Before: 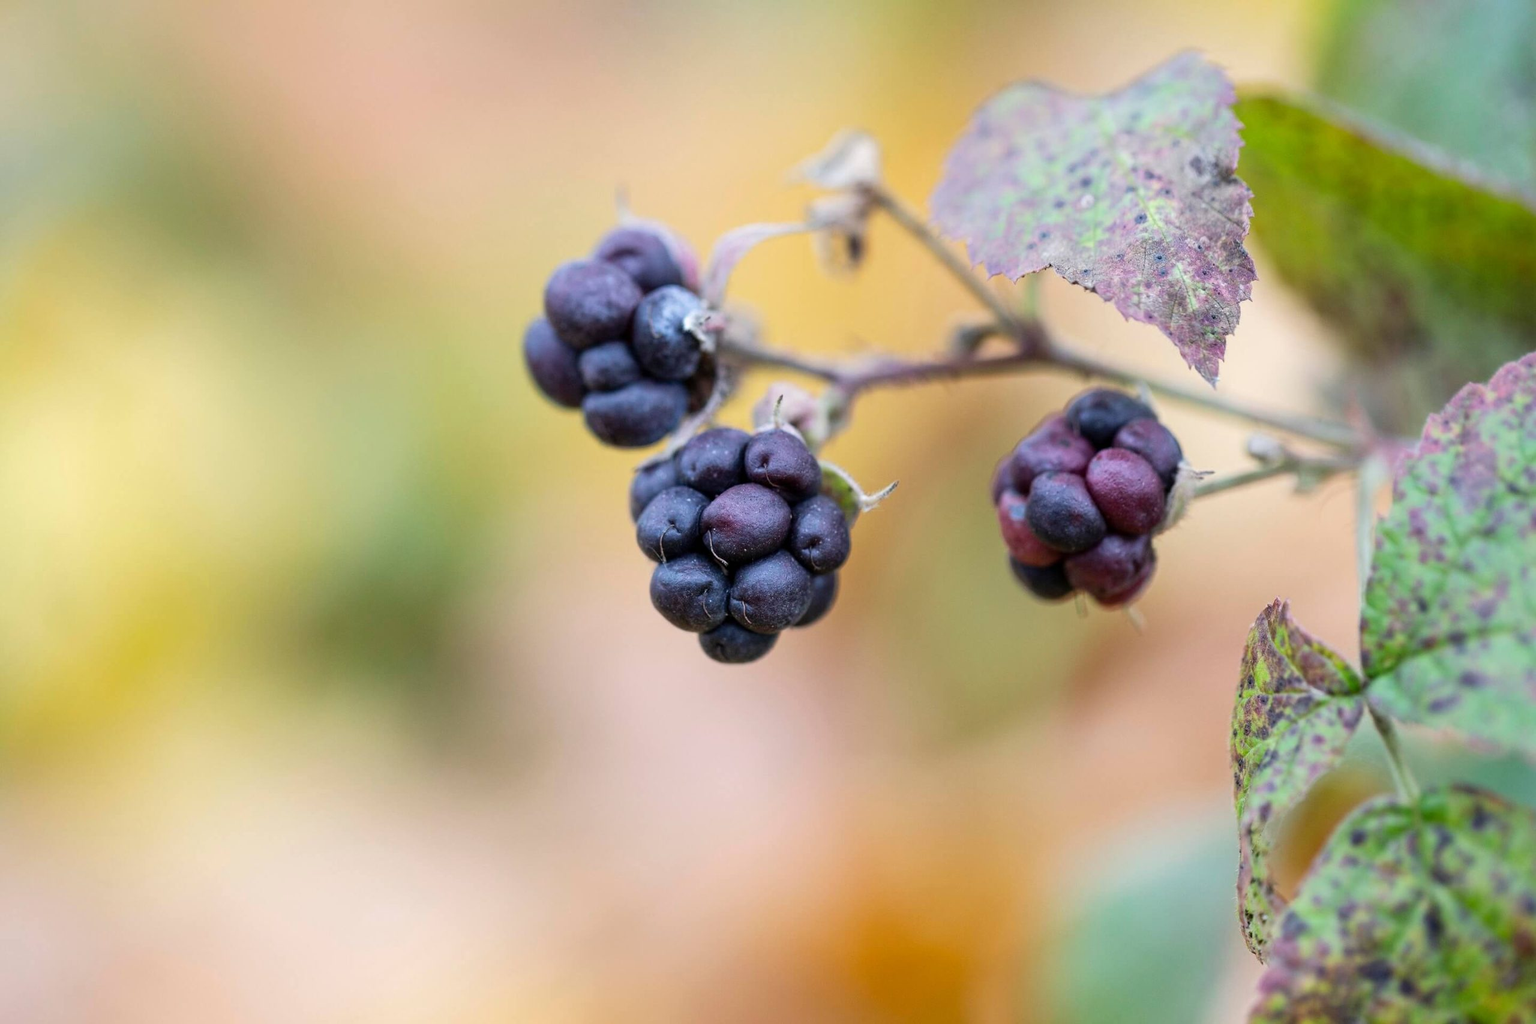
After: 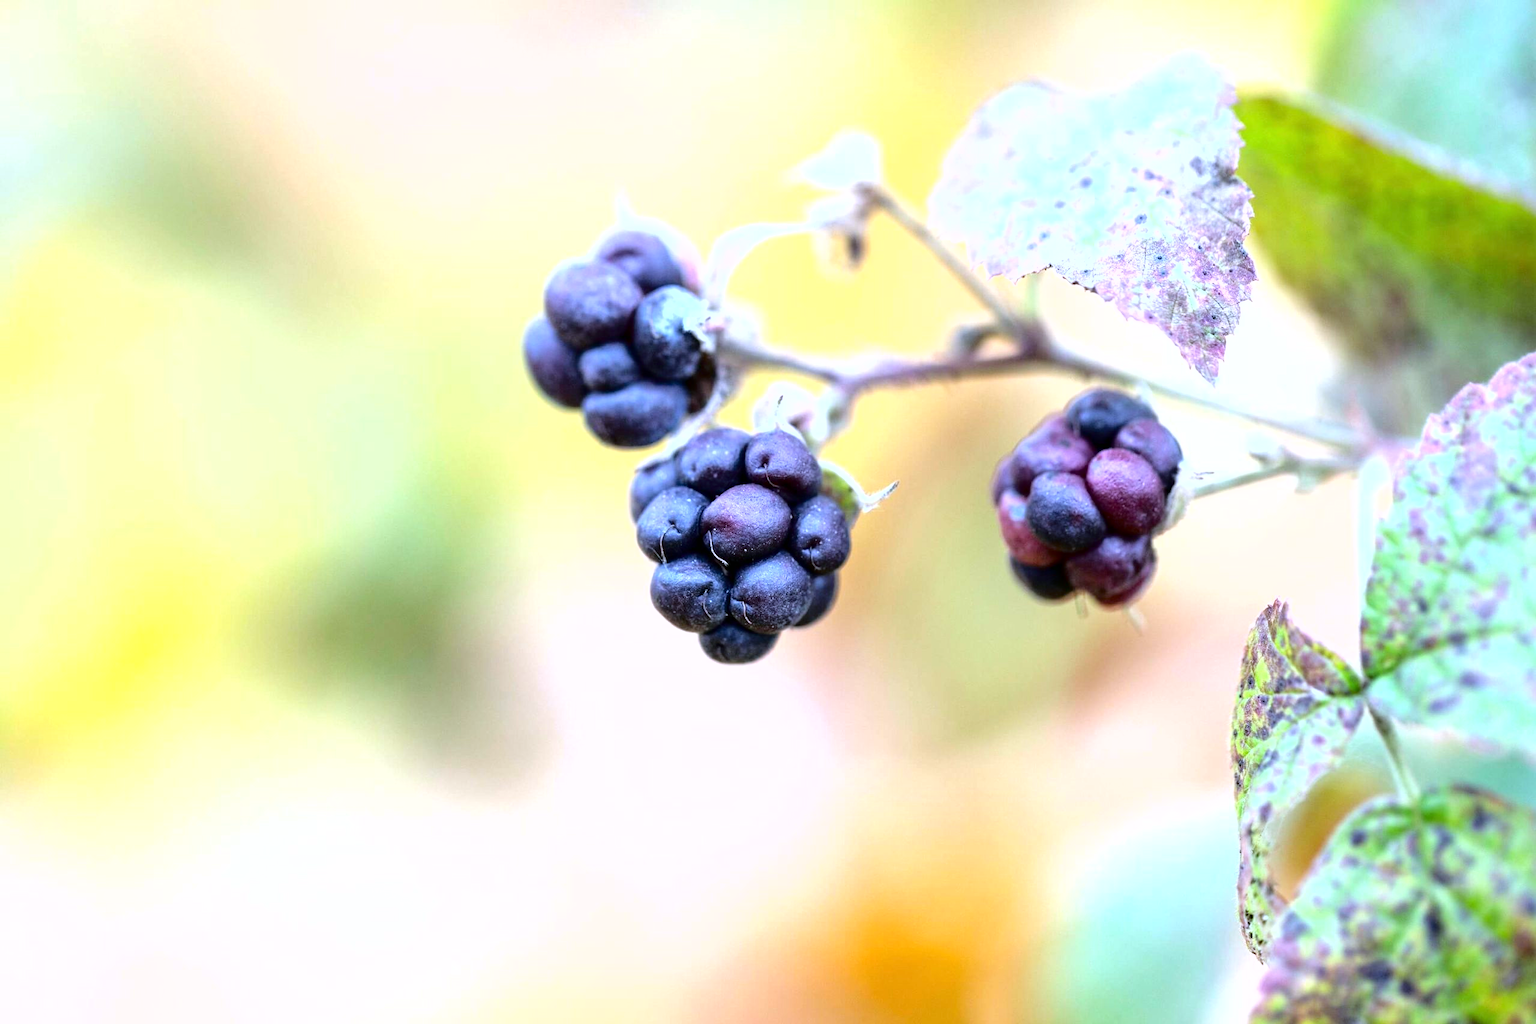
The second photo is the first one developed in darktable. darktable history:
fill light: exposure -2 EV, width 8.6
white balance: red 0.926, green 1.003, blue 1.133
exposure: black level correction 0, exposure 1.1 EV, compensate exposure bias true, compensate highlight preservation false
